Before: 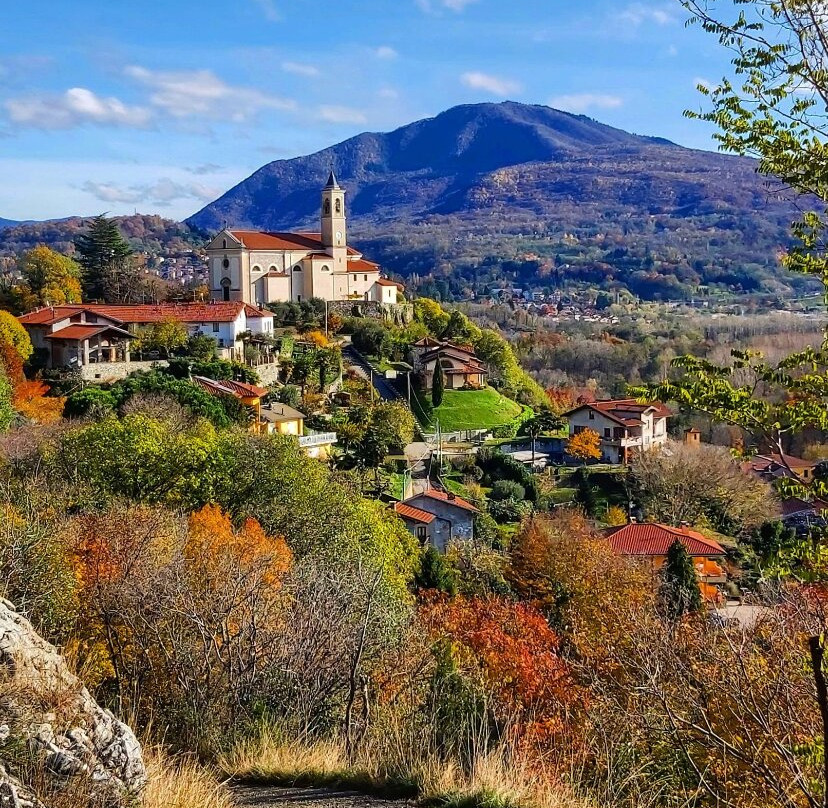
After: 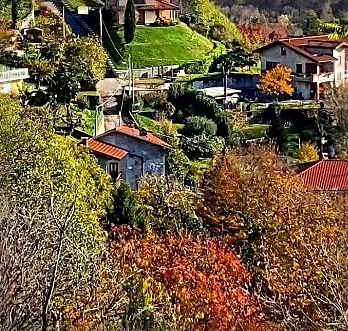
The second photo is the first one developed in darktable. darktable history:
sharpen: radius 4
crop: left 37.221%, top 45.169%, right 20.63%, bottom 13.777%
local contrast: mode bilateral grid, contrast 20, coarseness 50, detail 120%, midtone range 0.2
